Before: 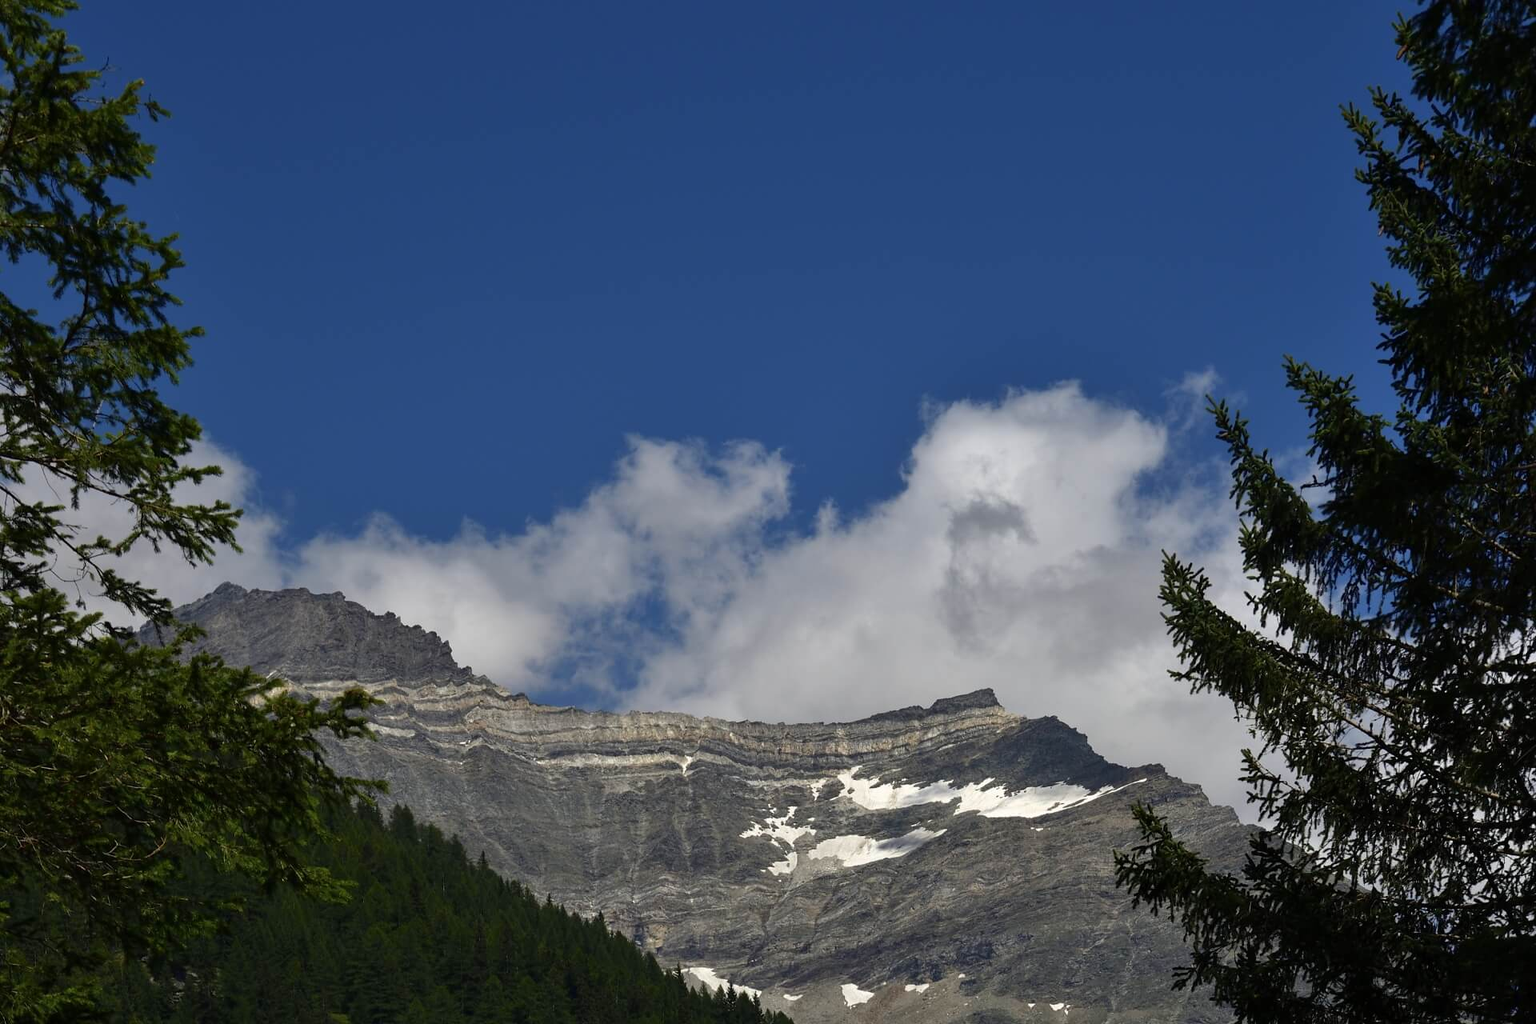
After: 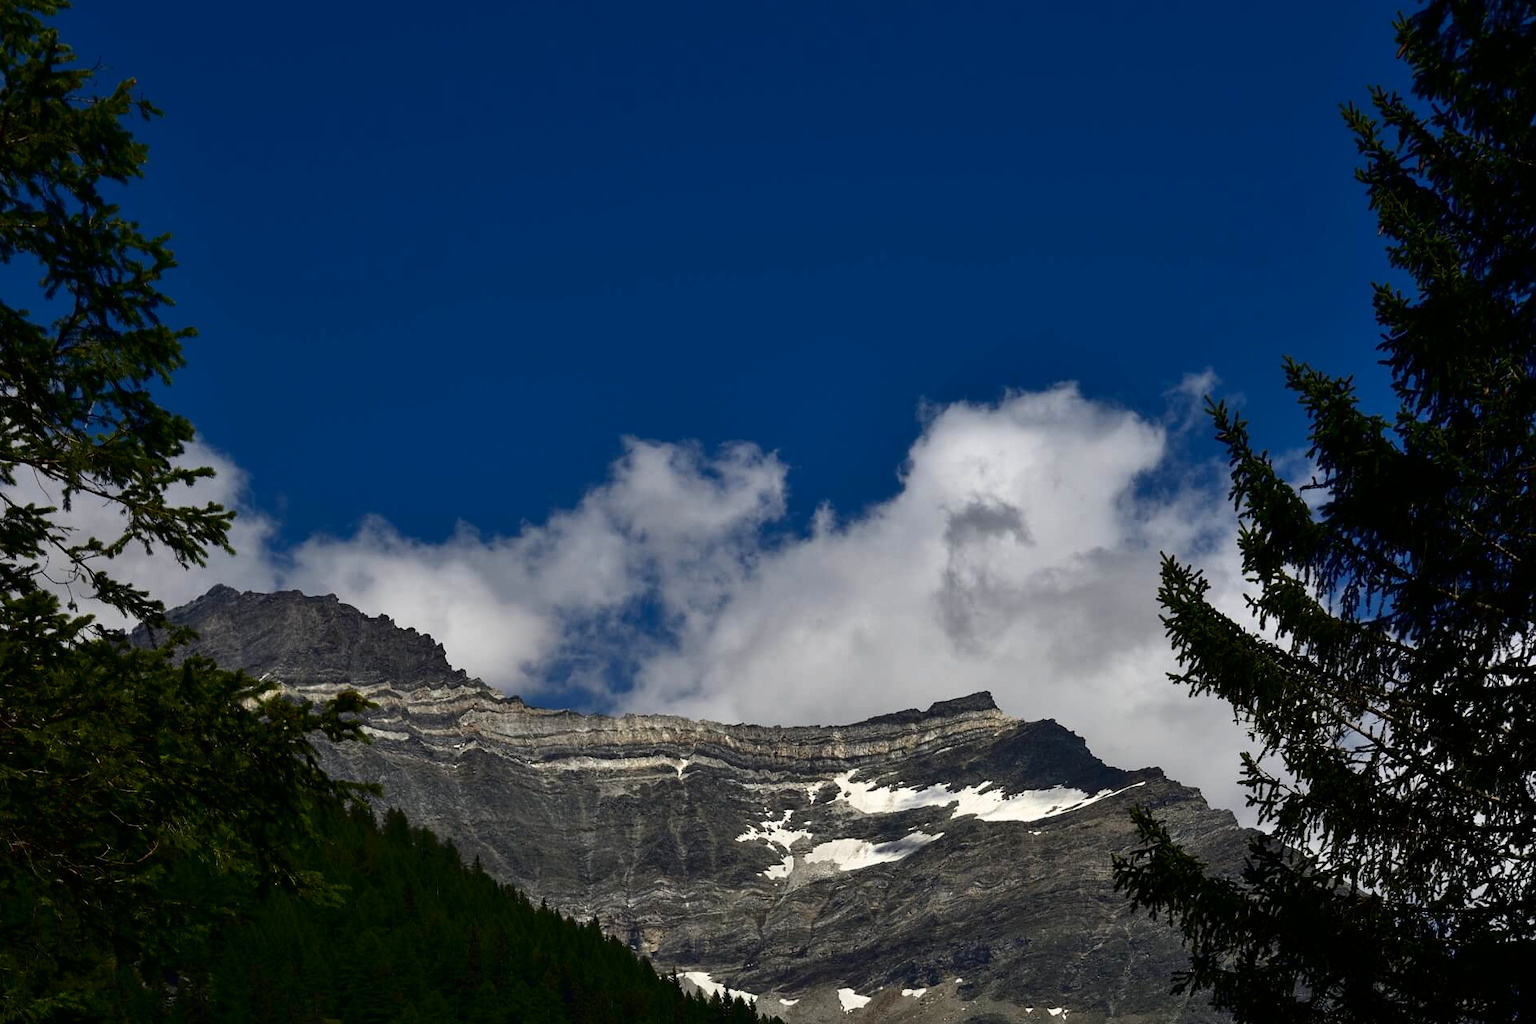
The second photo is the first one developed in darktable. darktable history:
crop and rotate: left 0.614%, top 0.179%, bottom 0.309%
contrast brightness saturation: contrast 0.2, brightness -0.11, saturation 0.1
